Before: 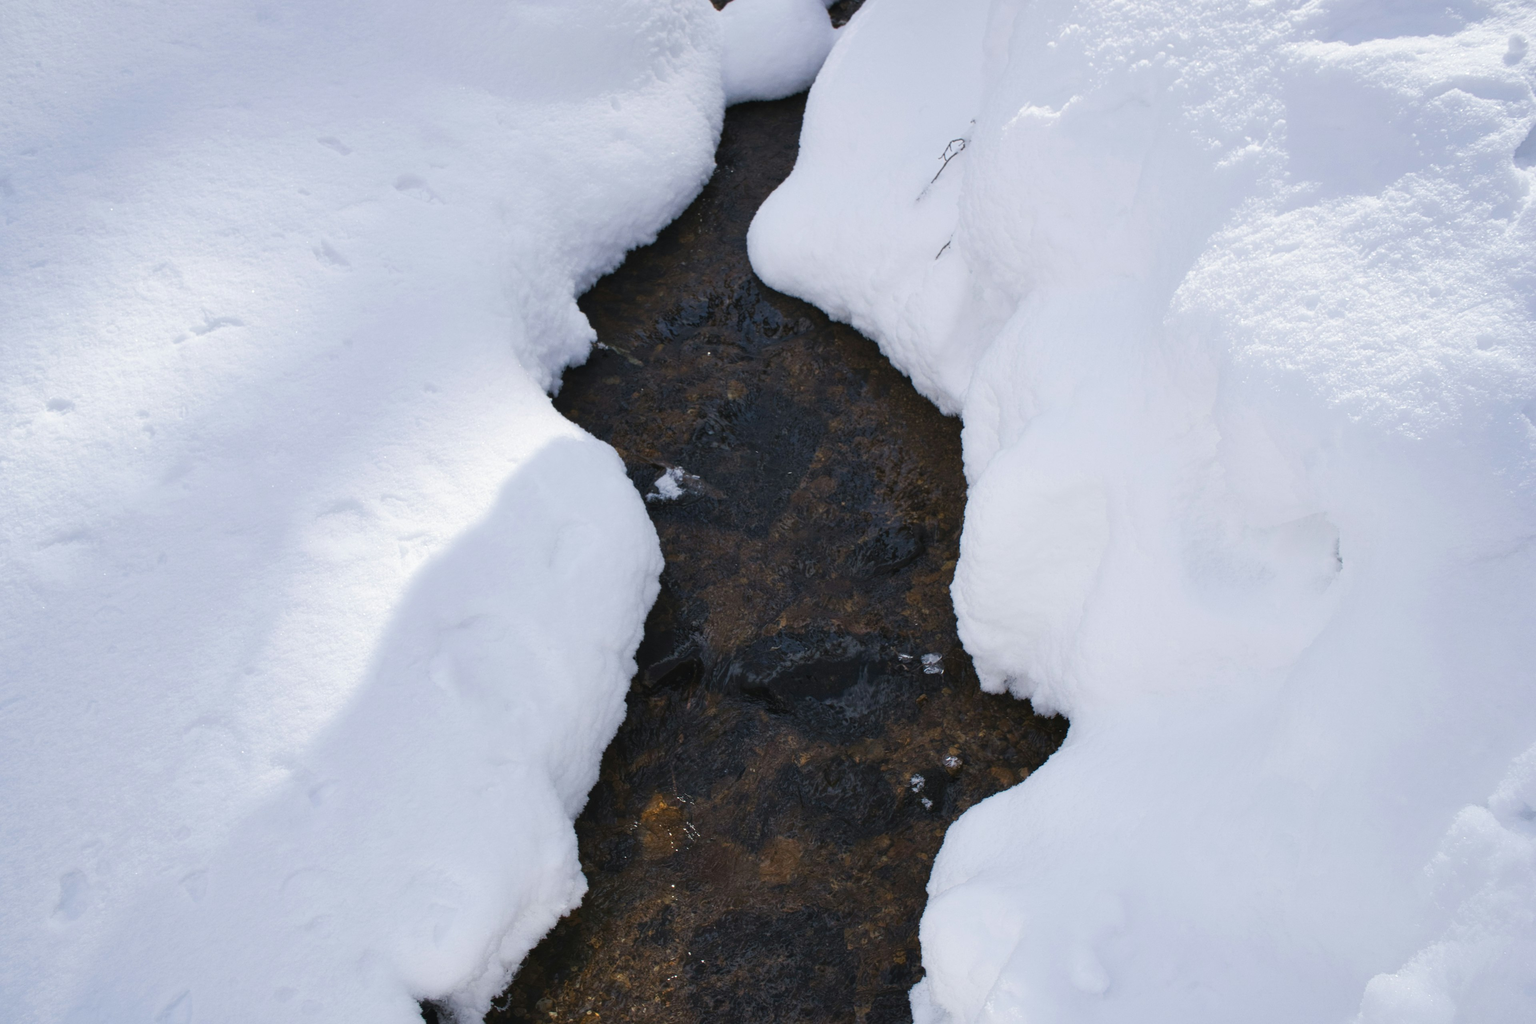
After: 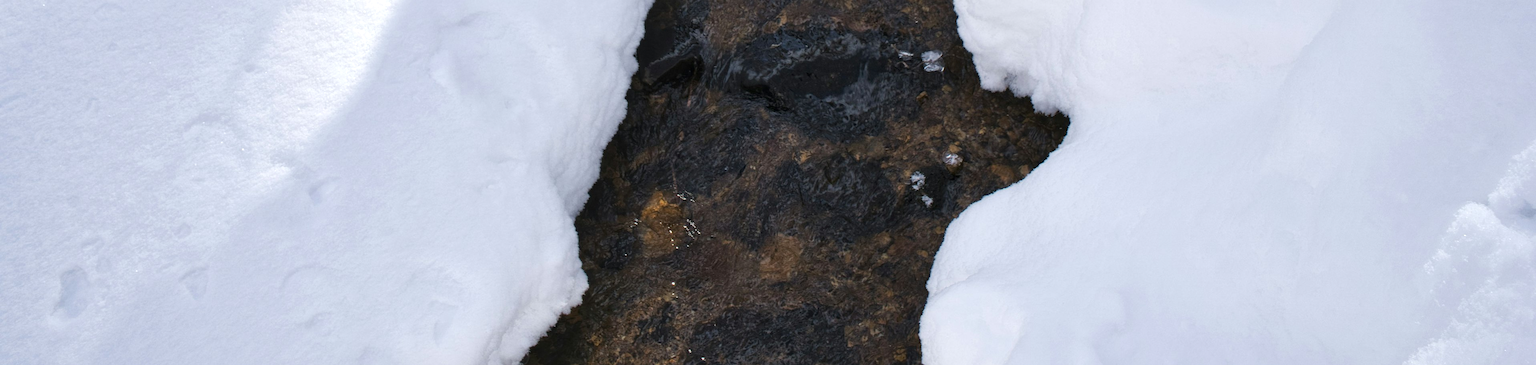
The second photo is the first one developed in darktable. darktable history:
crop and rotate: top 58.892%, bottom 5.415%
exposure: exposure 0.19 EV, compensate highlight preservation false
local contrast: mode bilateral grid, contrast 21, coarseness 50, detail 139%, midtone range 0.2
